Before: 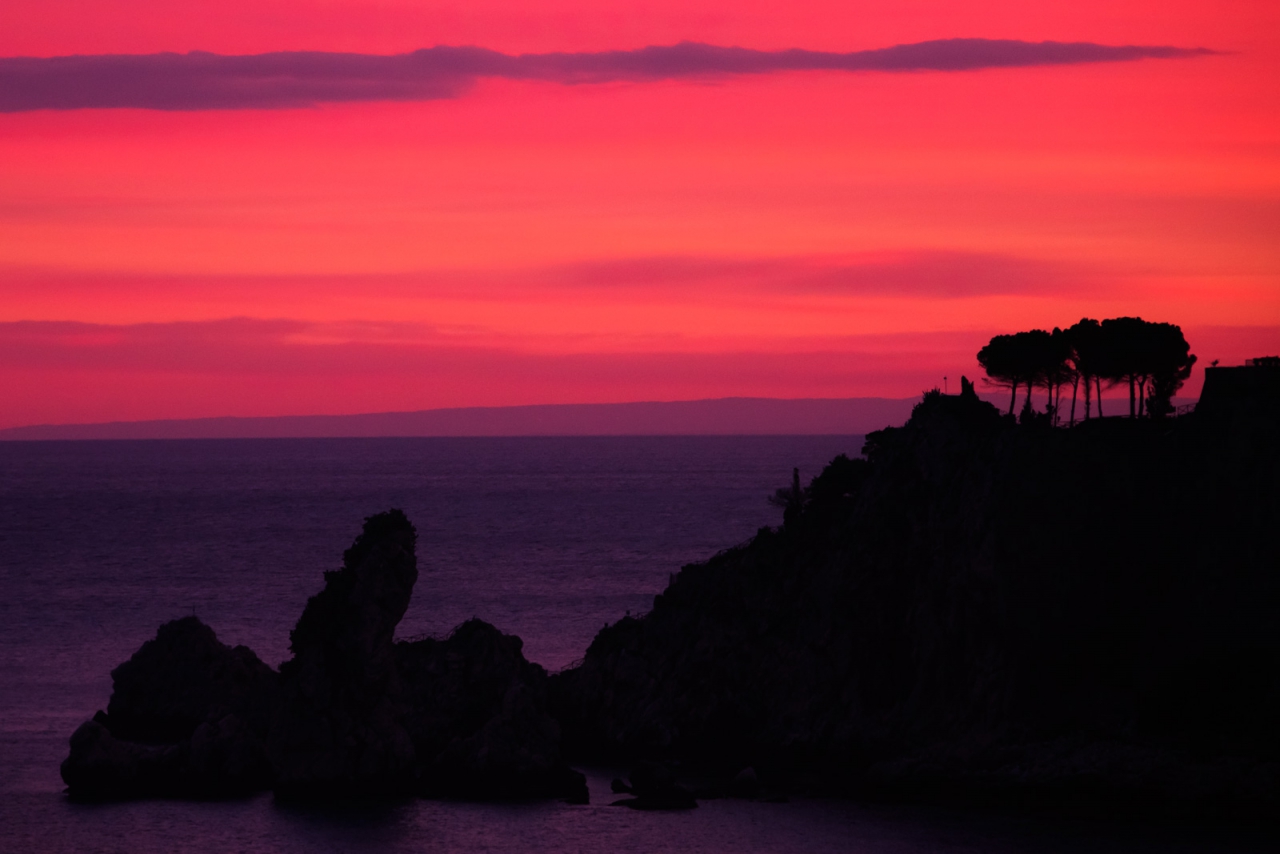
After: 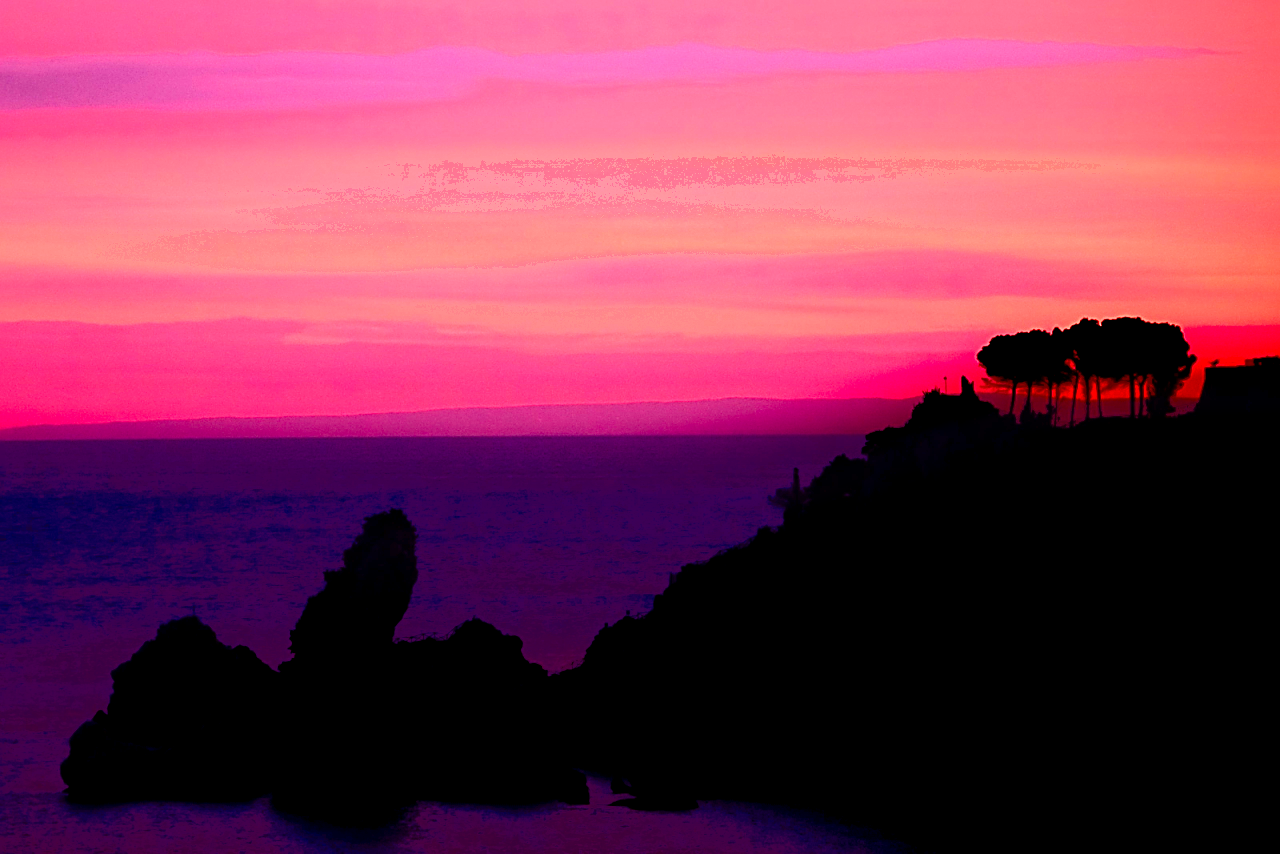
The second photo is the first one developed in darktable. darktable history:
shadows and highlights: shadows -69.71, highlights 35.48, soften with gaussian
exposure: black level correction 0.016, exposure 1.798 EV, compensate highlight preservation false
sharpen: on, module defaults
